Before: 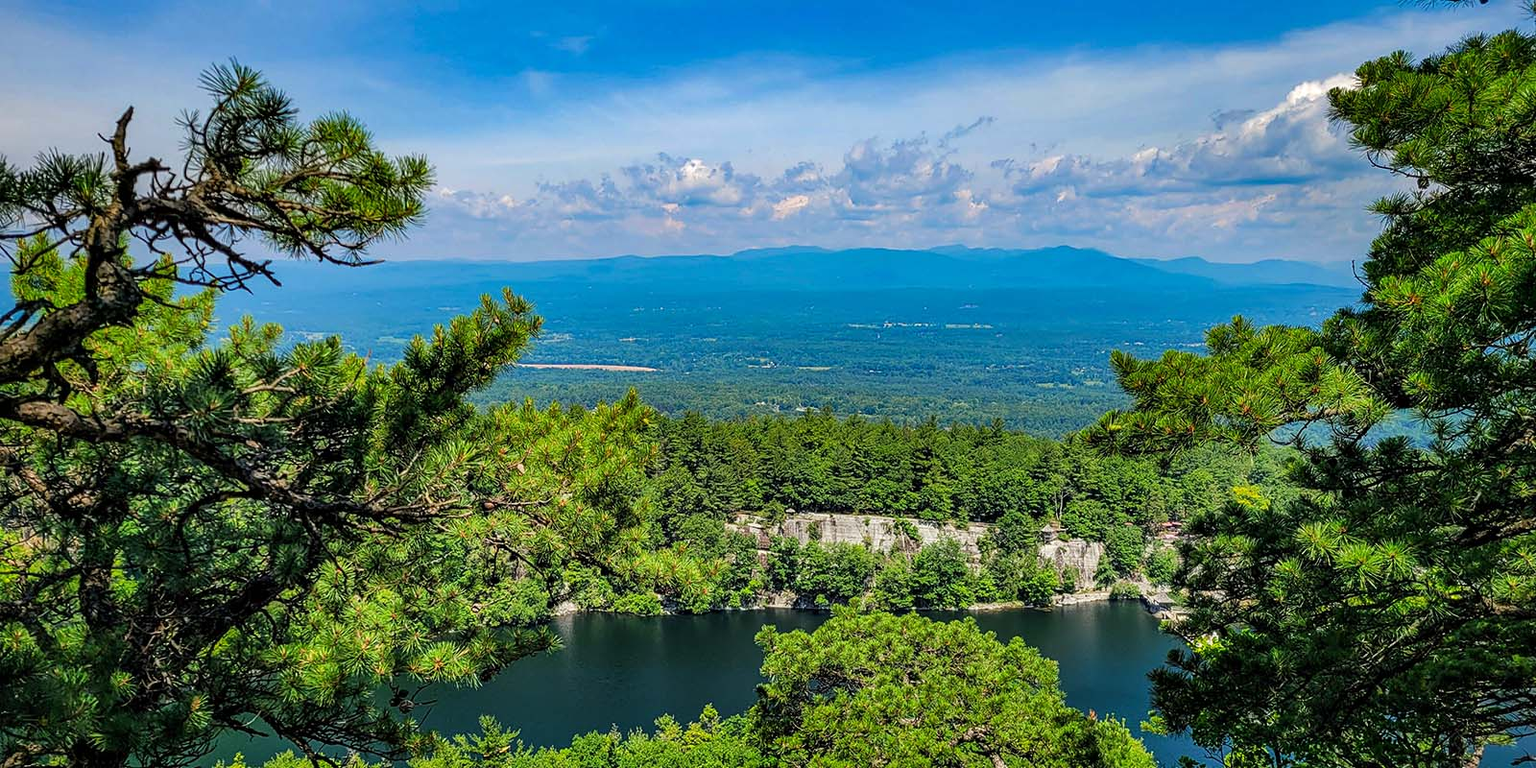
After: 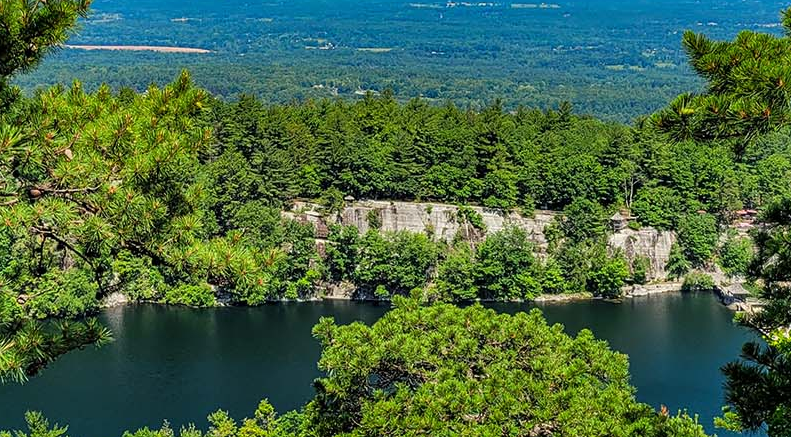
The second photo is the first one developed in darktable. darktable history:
base curve: curves: ch0 [(0, 0) (0.472, 0.455) (1, 1)], preserve colors none
crop: left 29.672%, top 41.786%, right 20.851%, bottom 3.487%
